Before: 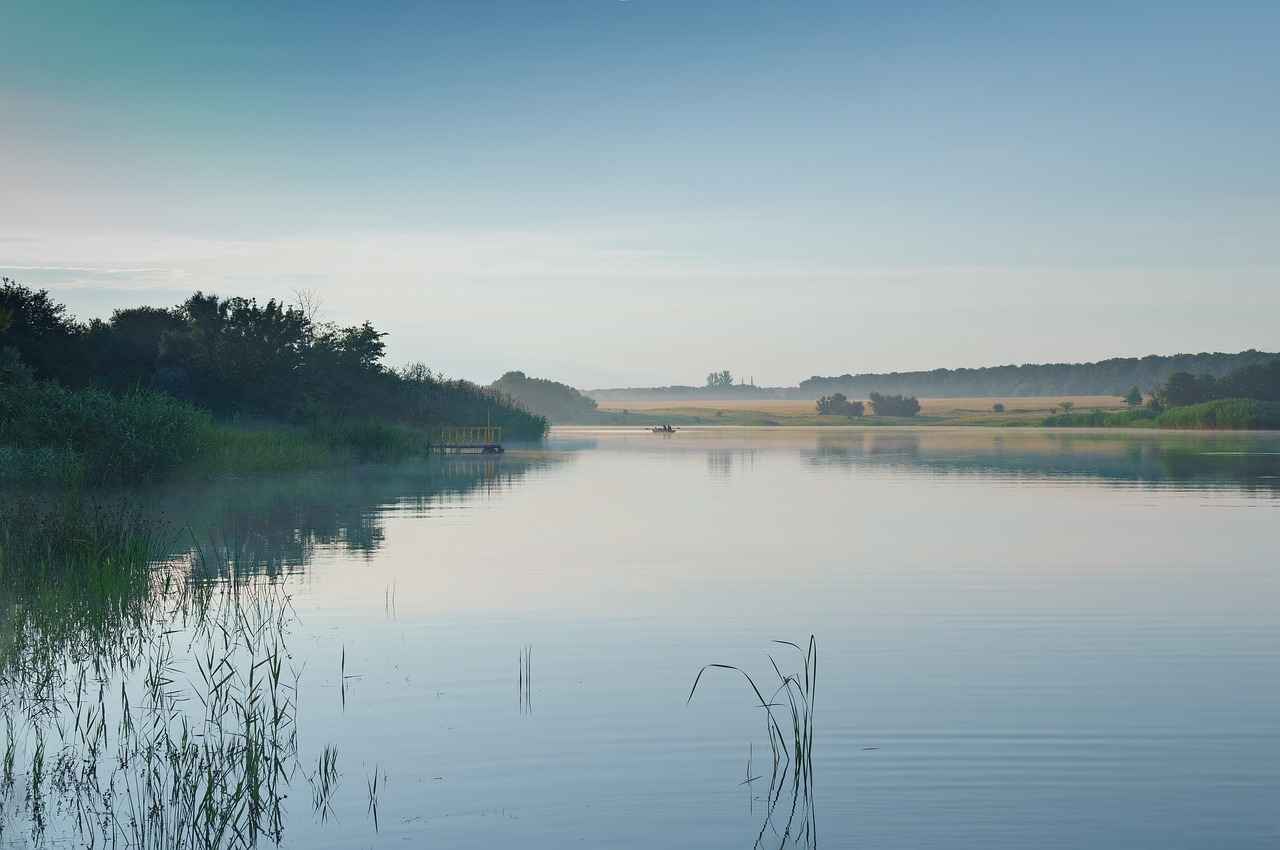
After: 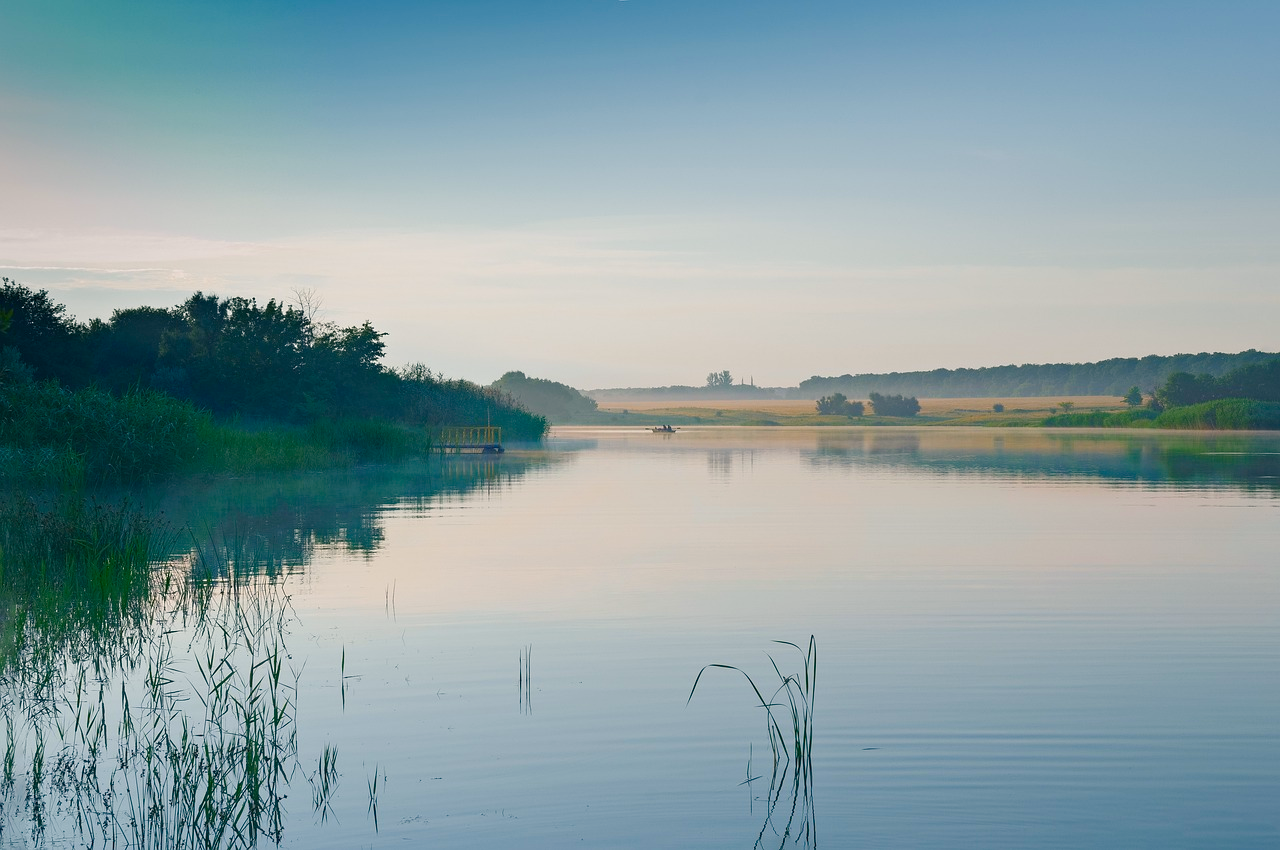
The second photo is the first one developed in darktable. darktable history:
color balance rgb: shadows lift › luminance -8.104%, shadows lift › chroma 2.142%, shadows lift › hue 202.99°, highlights gain › chroma 1.729%, highlights gain › hue 55.42°, perceptual saturation grading › global saturation 20%, perceptual saturation grading › highlights -24.899%, perceptual saturation grading › shadows 49.912%, global vibrance 20%
